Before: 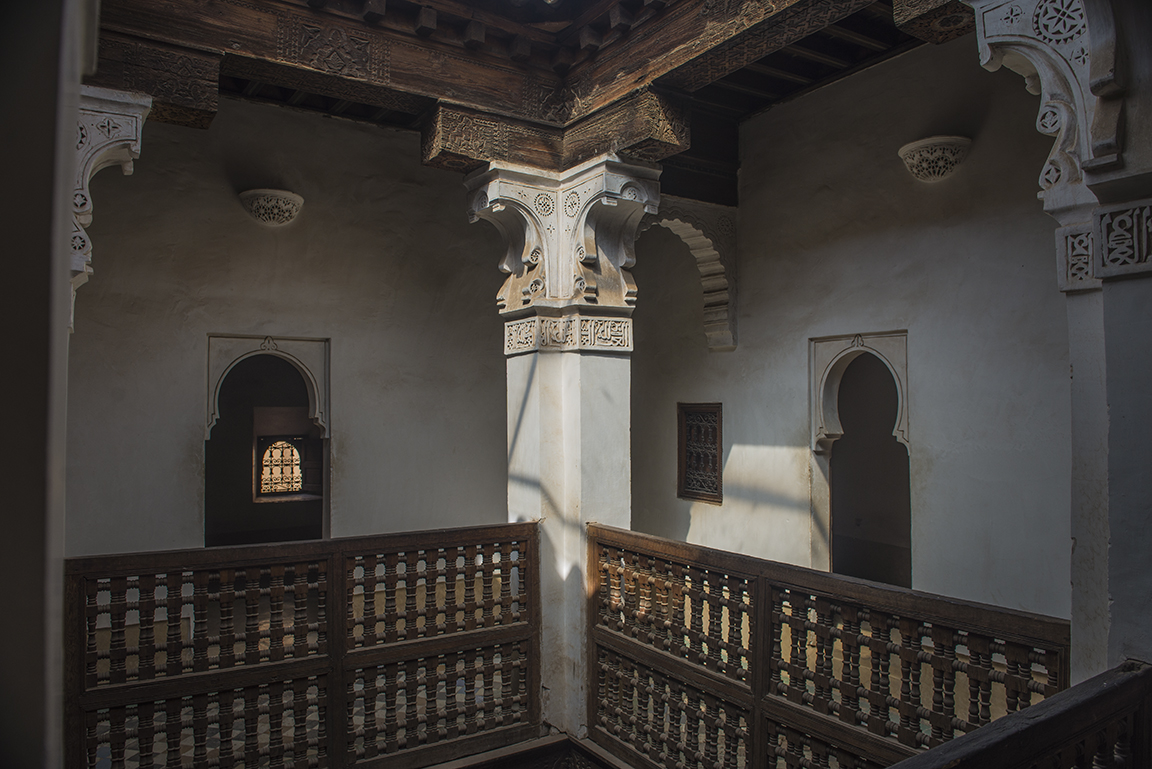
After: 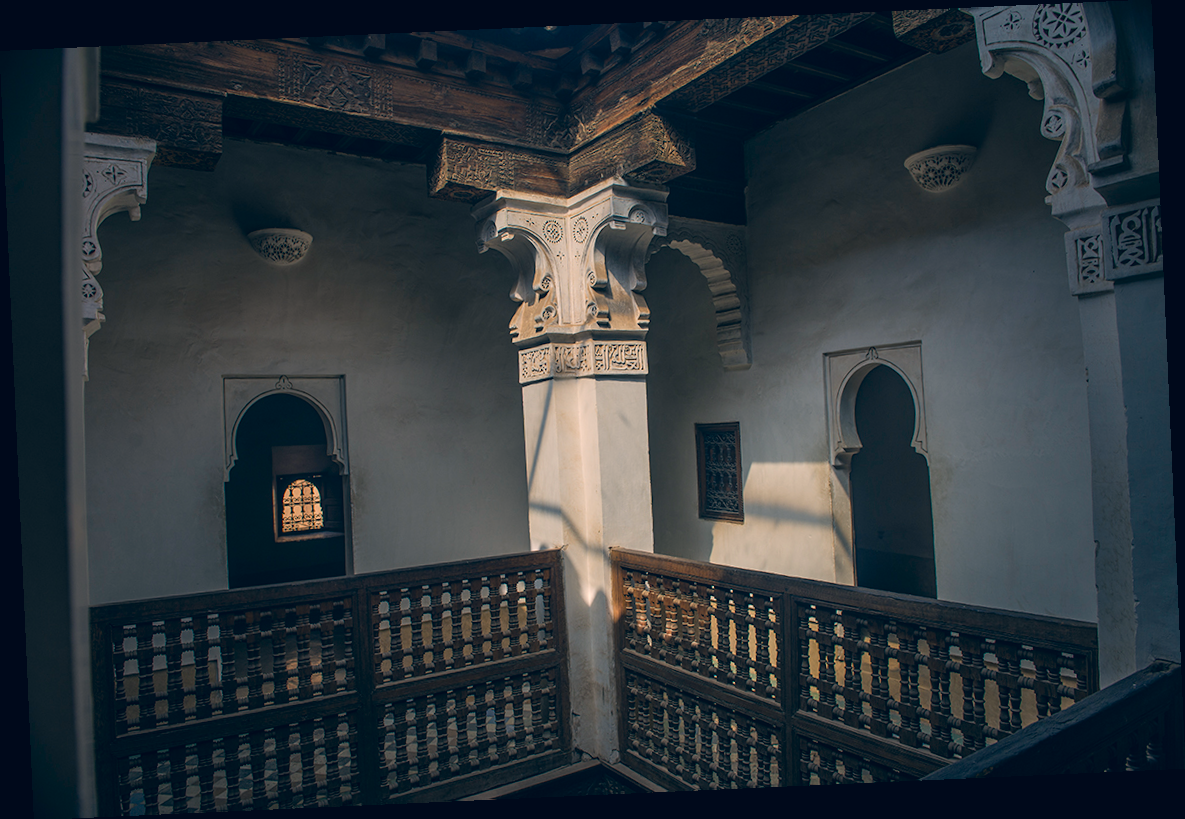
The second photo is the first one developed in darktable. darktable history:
color correction: highlights a* 10.32, highlights b* 14.66, shadows a* -9.59, shadows b* -15.02
rotate and perspective: rotation -2.56°, automatic cropping off
